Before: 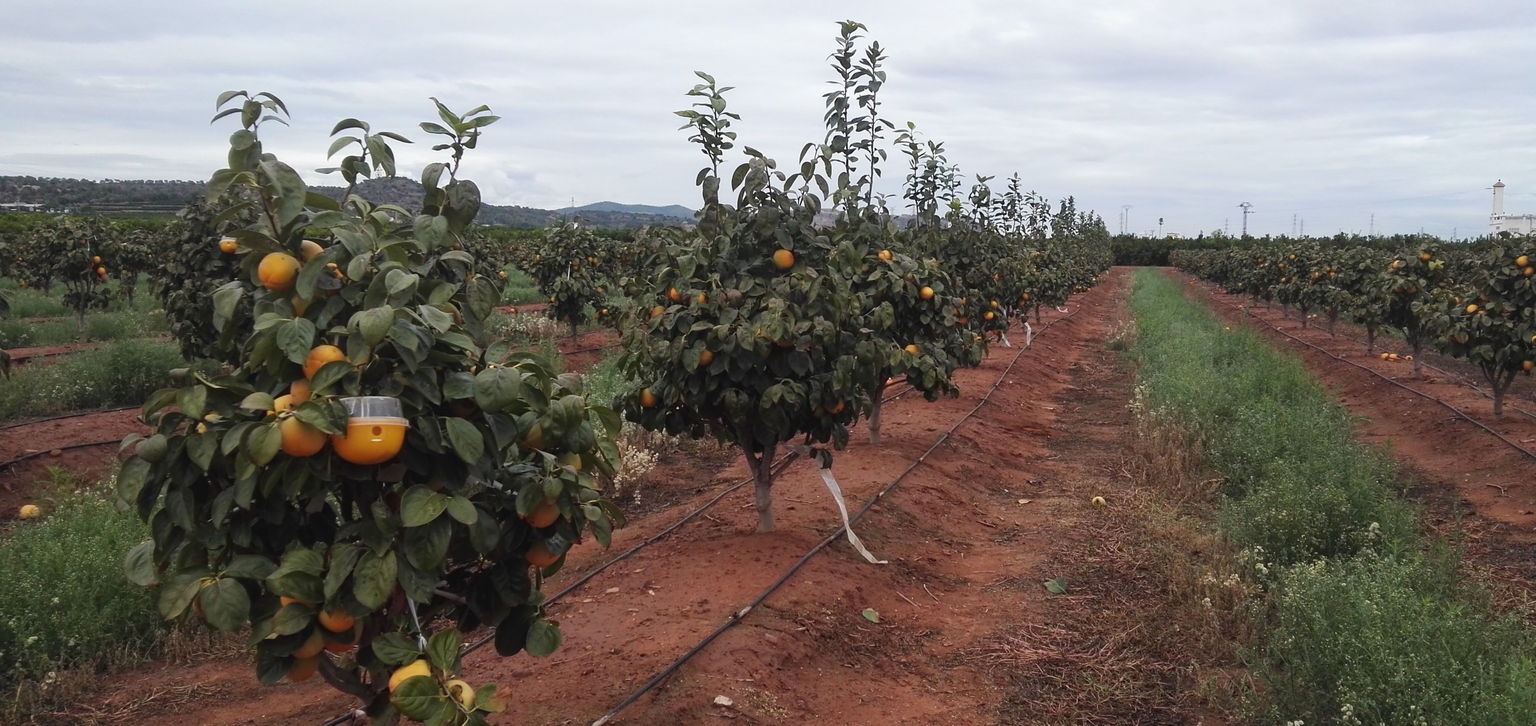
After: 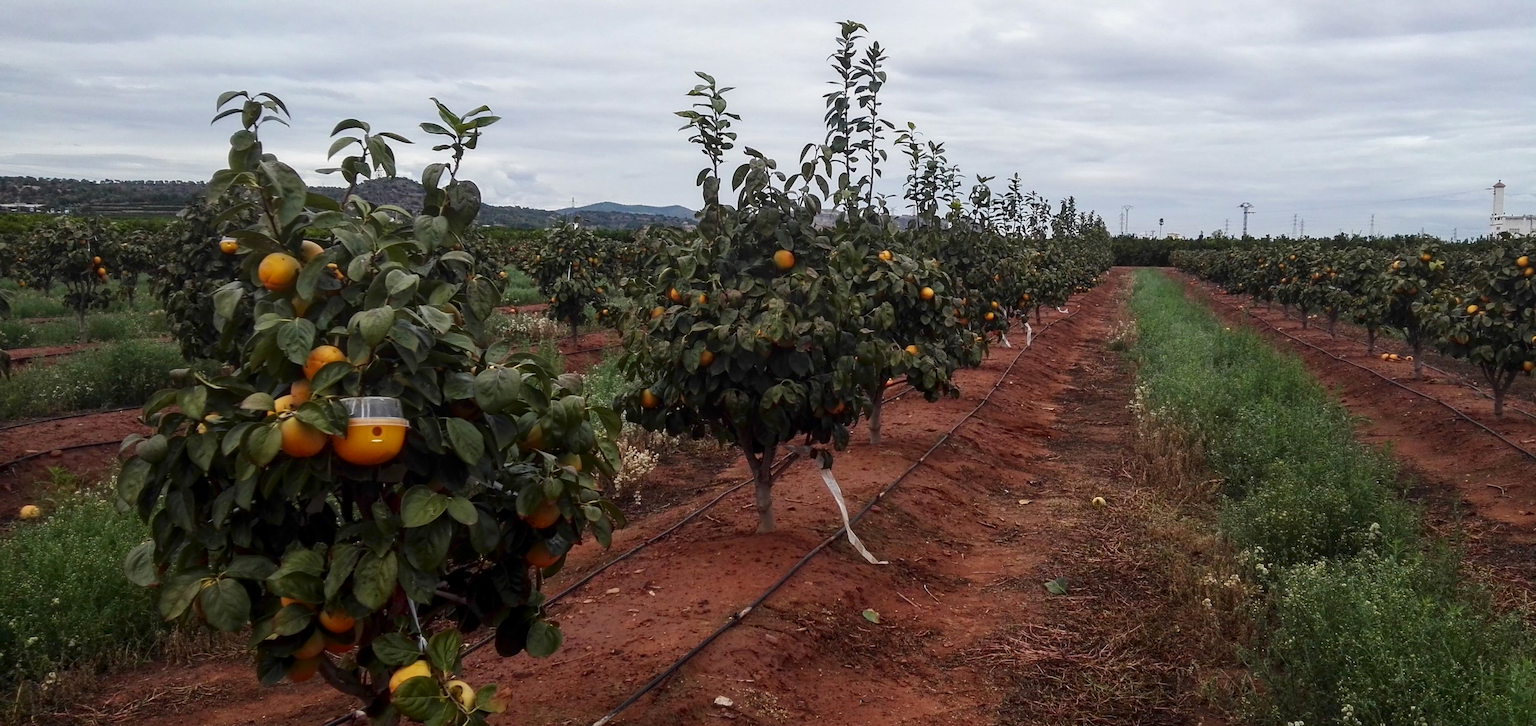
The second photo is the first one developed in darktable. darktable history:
local contrast: on, module defaults
contrast brightness saturation: contrast 0.07, brightness -0.14, saturation 0.11
